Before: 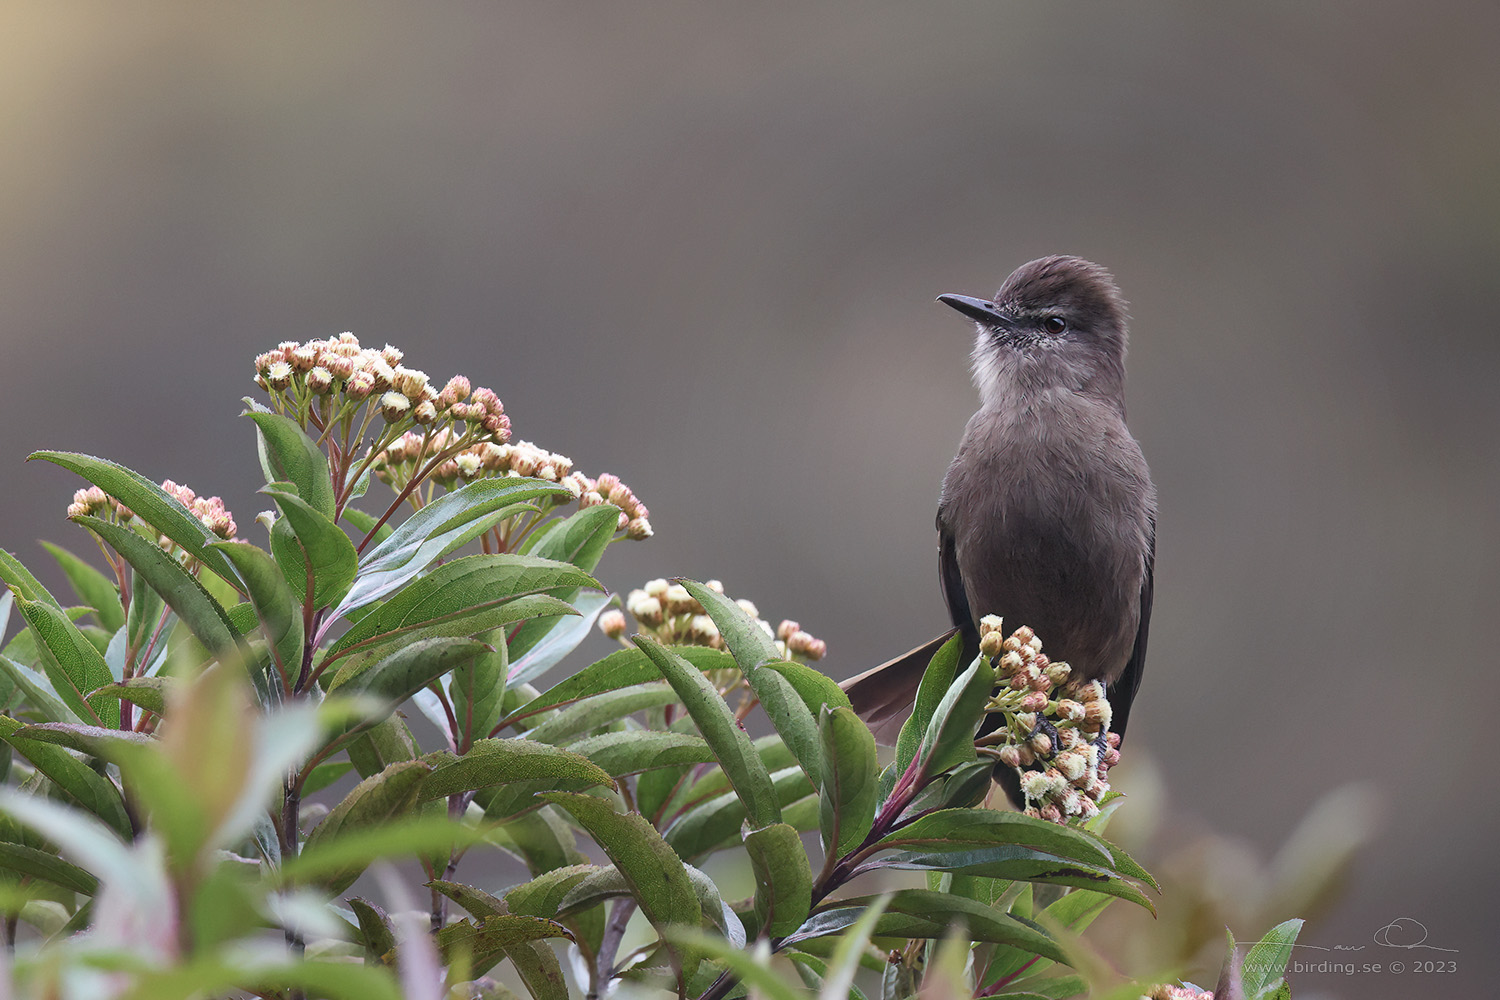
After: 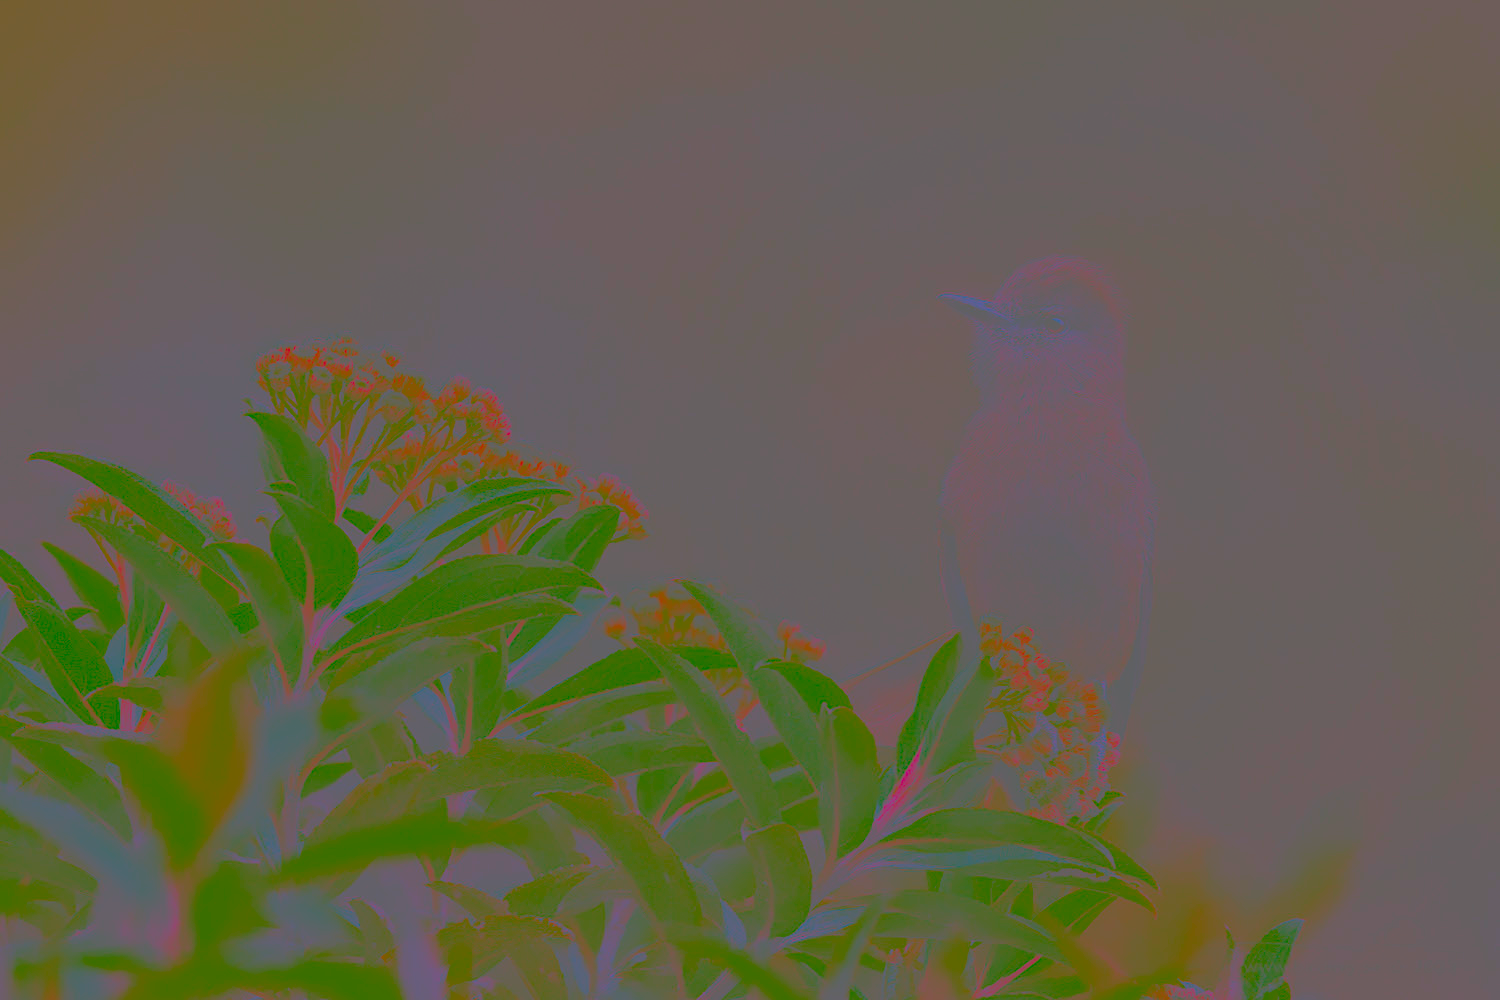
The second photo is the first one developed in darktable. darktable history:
contrast brightness saturation: contrast -0.99, brightness -0.17, saturation 0.75
filmic rgb: black relative exposure -7.65 EV, white relative exposure 4.56 EV, hardness 3.61, contrast 1.05
shadows and highlights: white point adjustment 0.05, highlights color adjustment 55.9%, soften with gaussian
